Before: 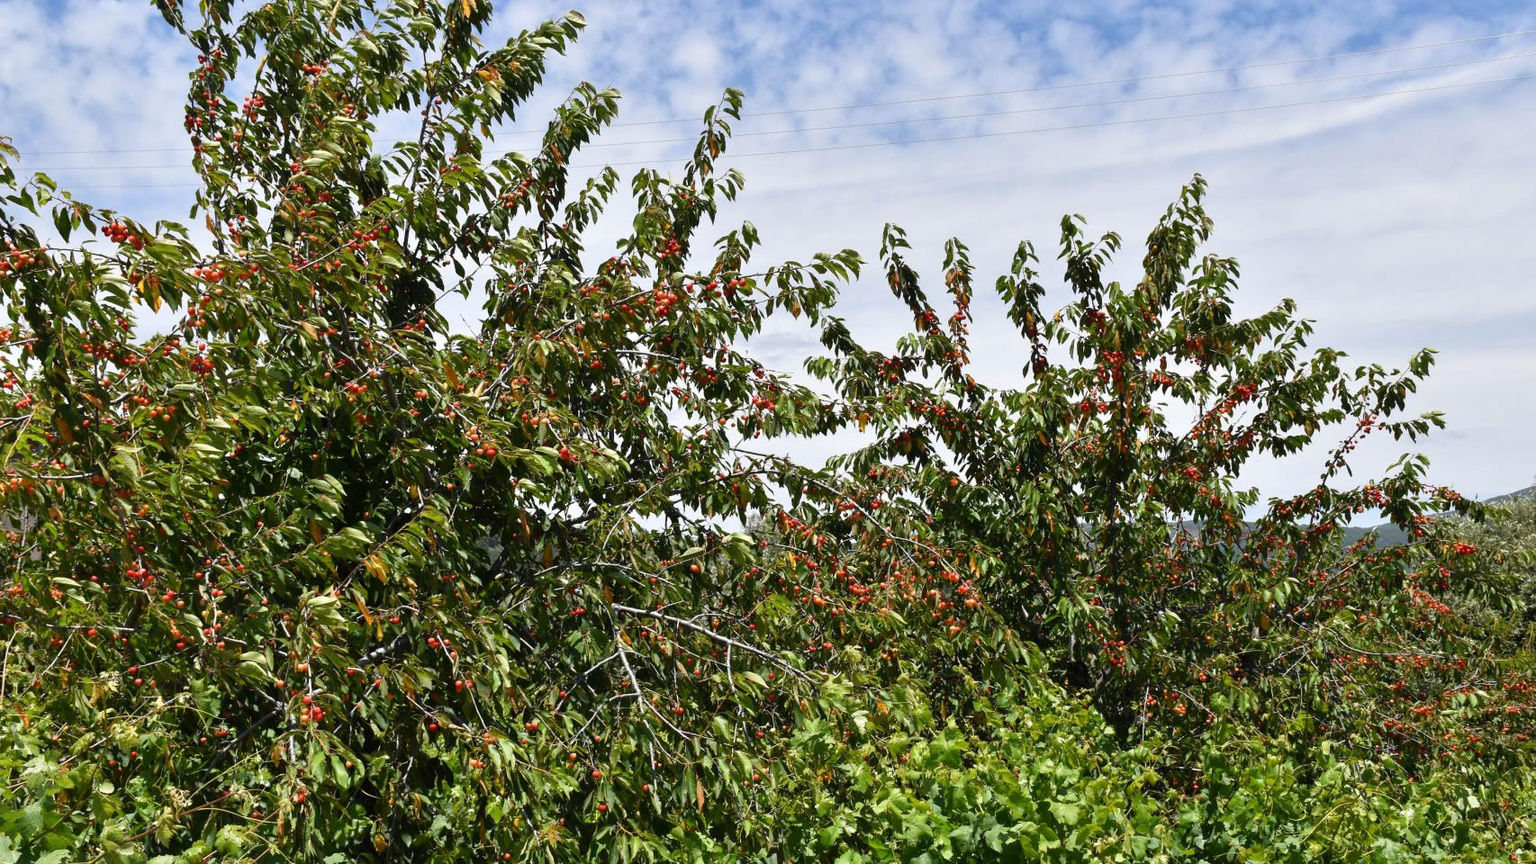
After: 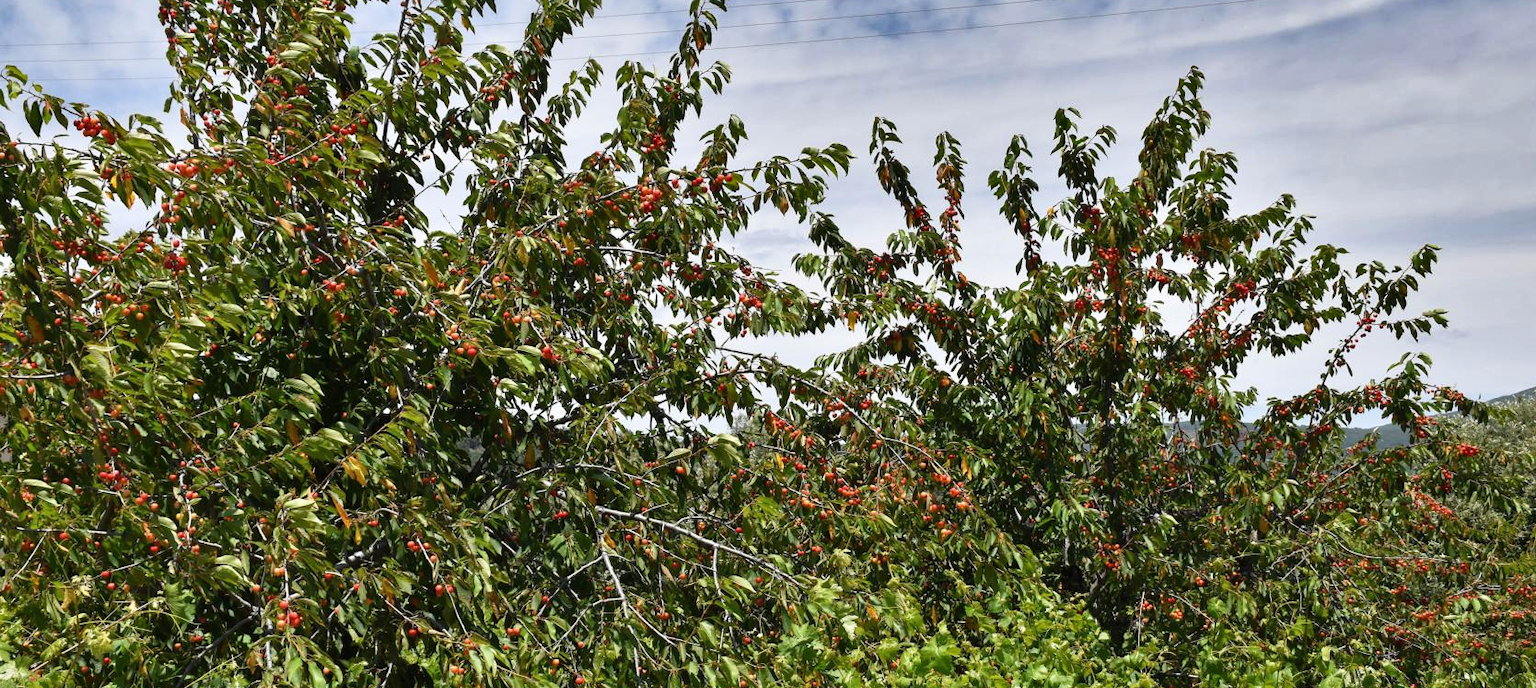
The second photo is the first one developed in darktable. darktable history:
shadows and highlights: shadows 30.62, highlights -63.12, soften with gaussian
crop and rotate: left 1.955%, top 12.662%, right 0.263%, bottom 9.402%
